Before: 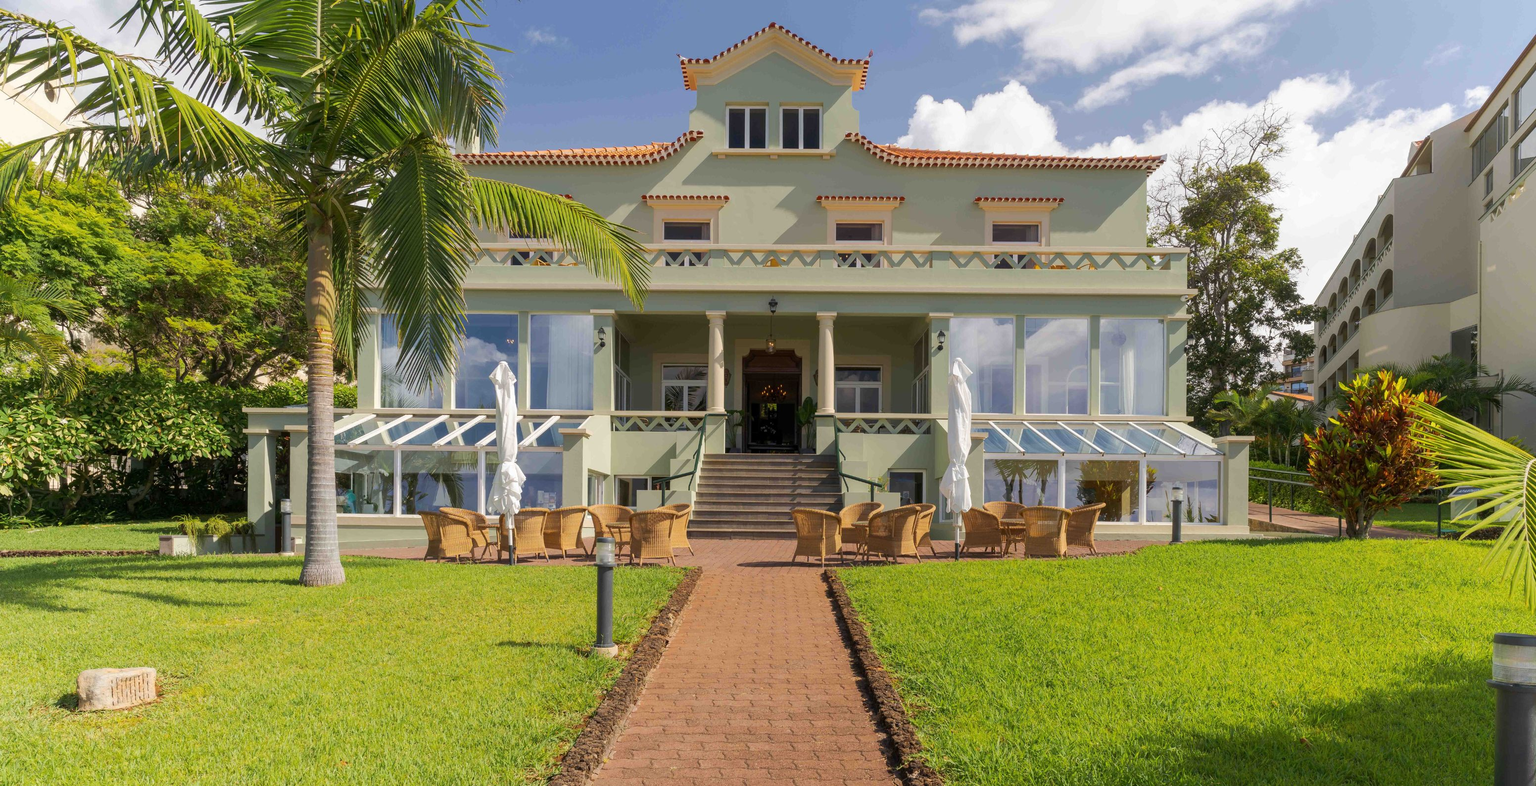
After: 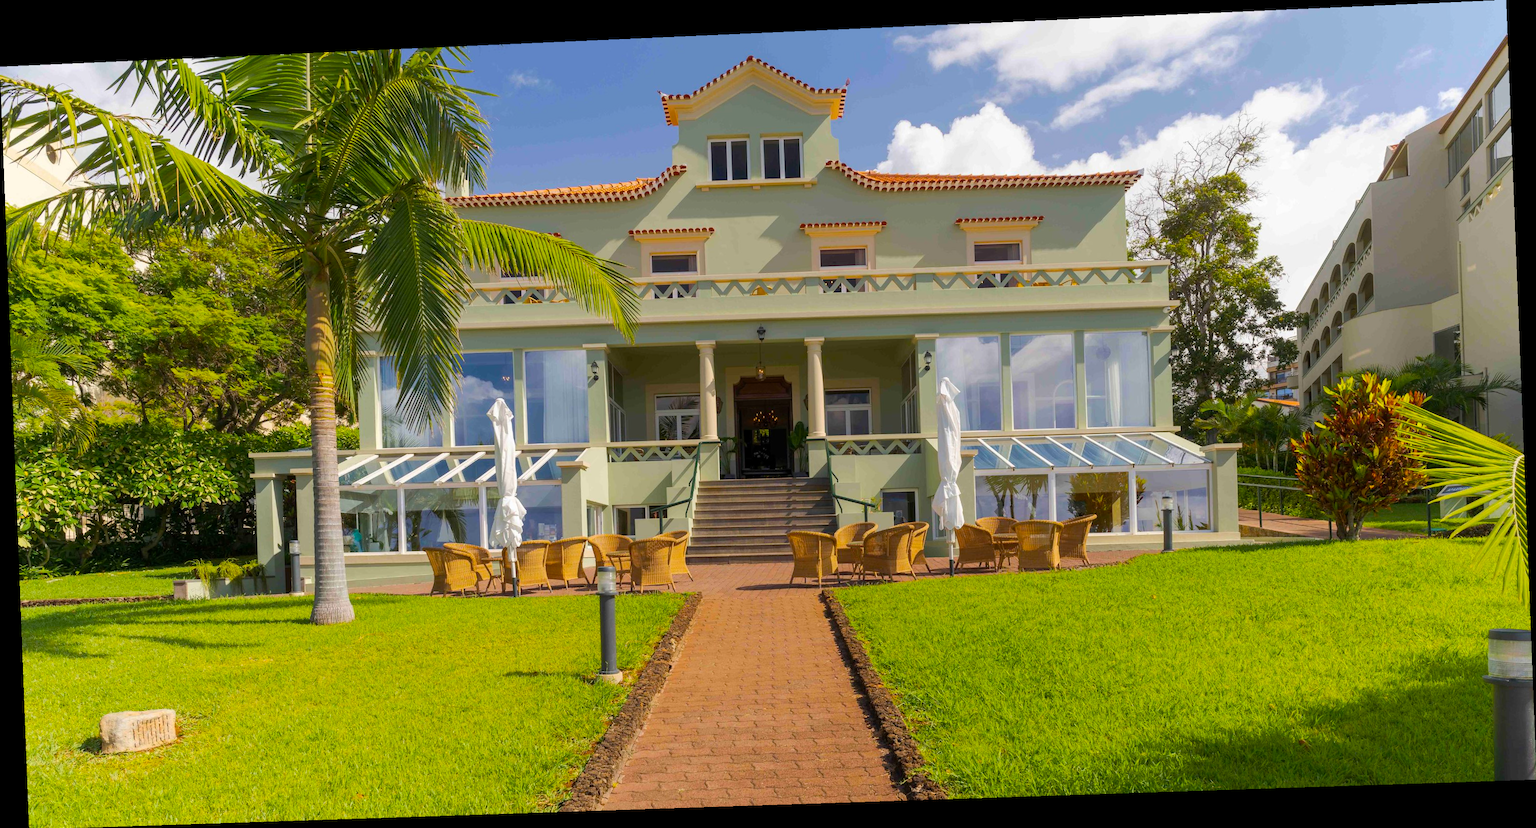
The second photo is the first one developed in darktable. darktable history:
rotate and perspective: rotation -2.22°, lens shift (horizontal) -0.022, automatic cropping off
color balance rgb: perceptual saturation grading › global saturation 25%, global vibrance 20%
